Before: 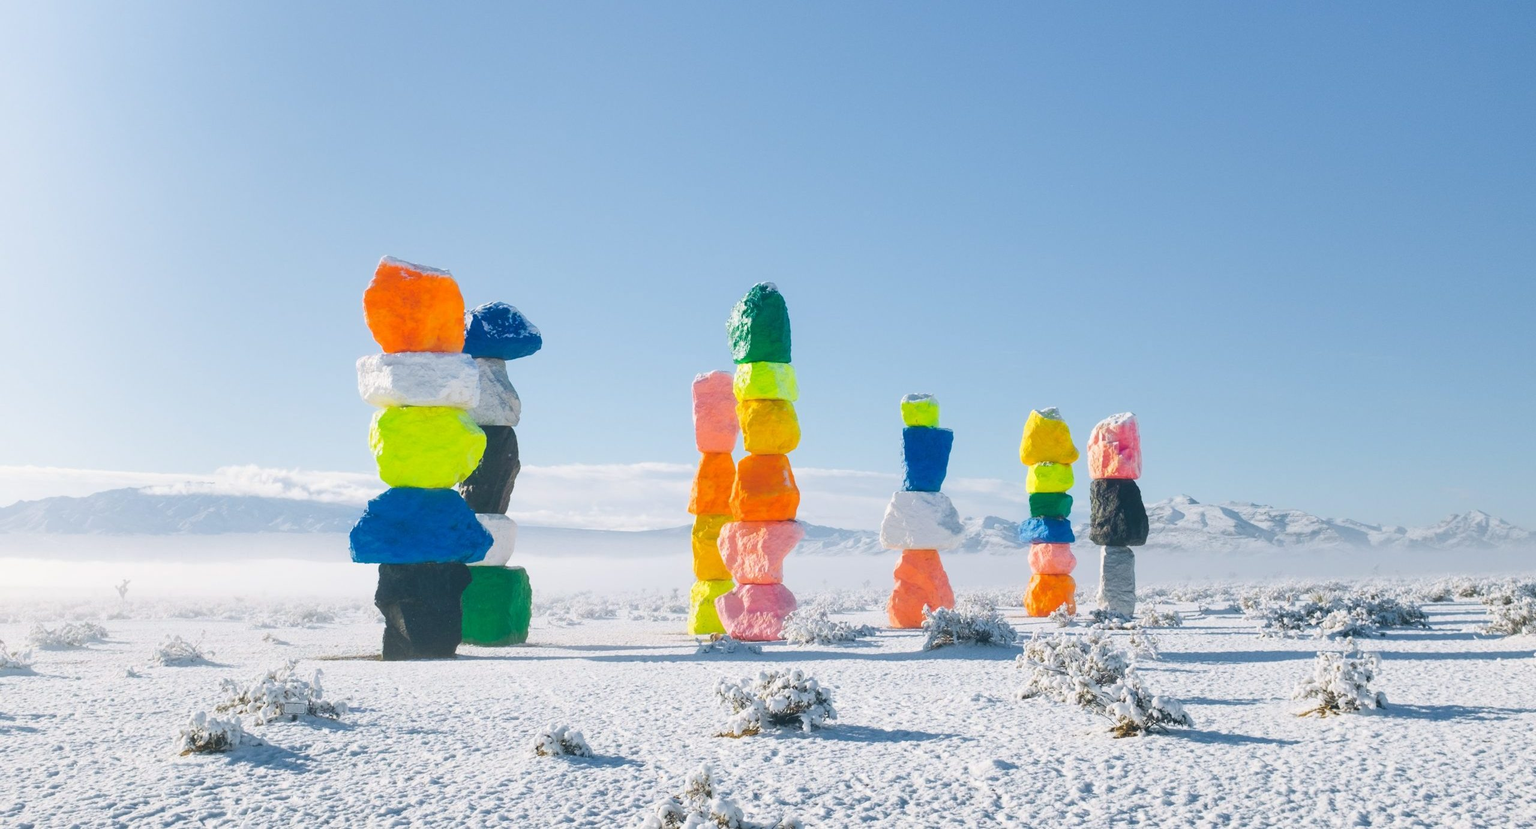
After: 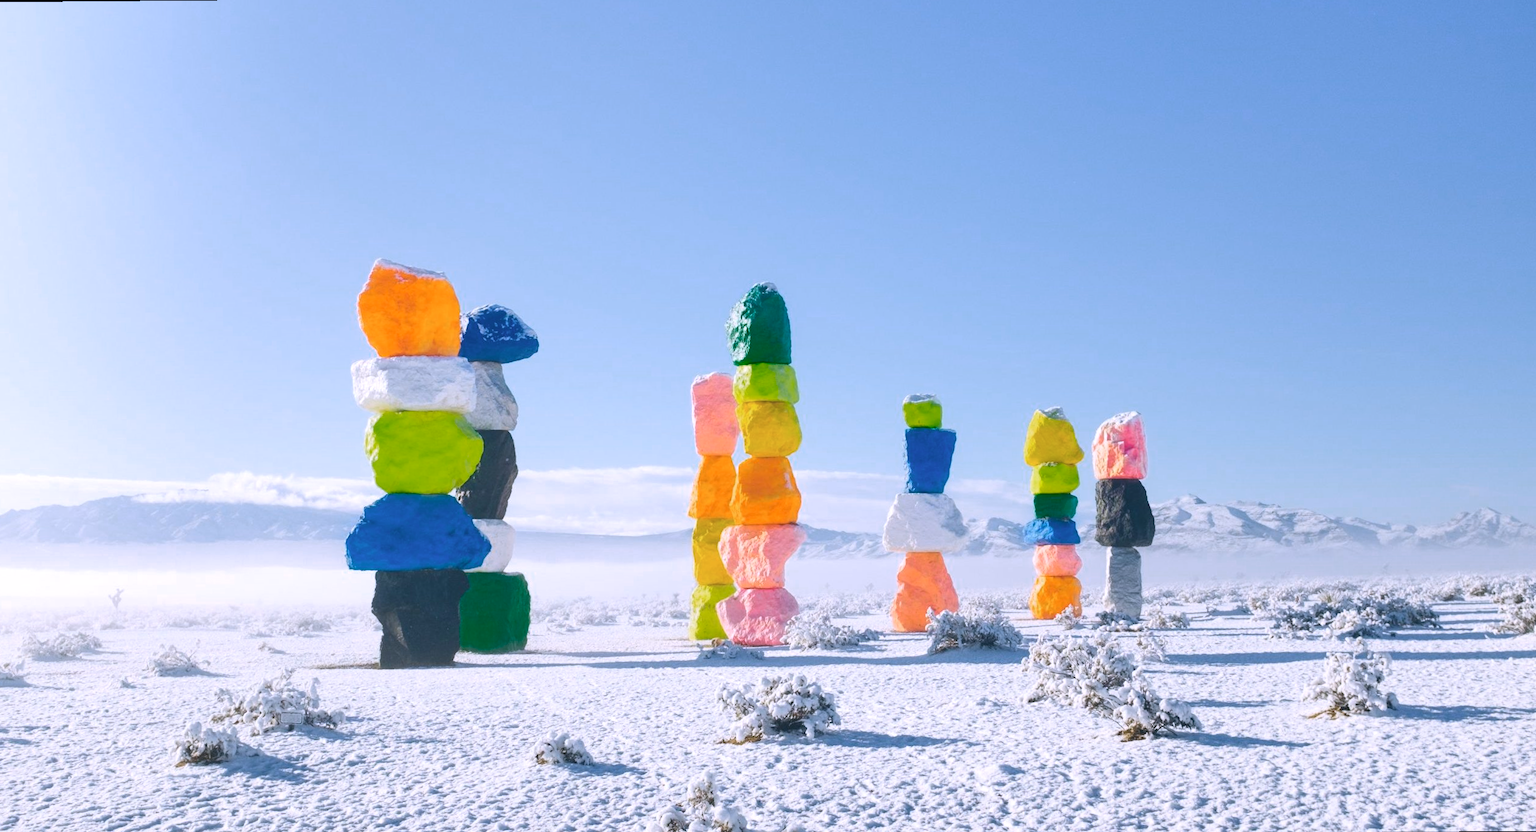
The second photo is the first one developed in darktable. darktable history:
white balance: red 1.004, blue 1.096
color zones: curves: ch0 [(0, 0.558) (0.143, 0.548) (0.286, 0.447) (0.429, 0.259) (0.571, 0.5) (0.714, 0.5) (0.857, 0.593) (1, 0.558)]; ch1 [(0, 0.543) (0.01, 0.544) (0.12, 0.492) (0.248, 0.458) (0.5, 0.534) (0.748, 0.5) (0.99, 0.469) (1, 0.543)]; ch2 [(0, 0.507) (0.143, 0.522) (0.286, 0.505) (0.429, 0.5) (0.571, 0.5) (0.714, 0.5) (0.857, 0.5) (1, 0.507)]
rotate and perspective: rotation -0.45°, automatic cropping original format, crop left 0.008, crop right 0.992, crop top 0.012, crop bottom 0.988
